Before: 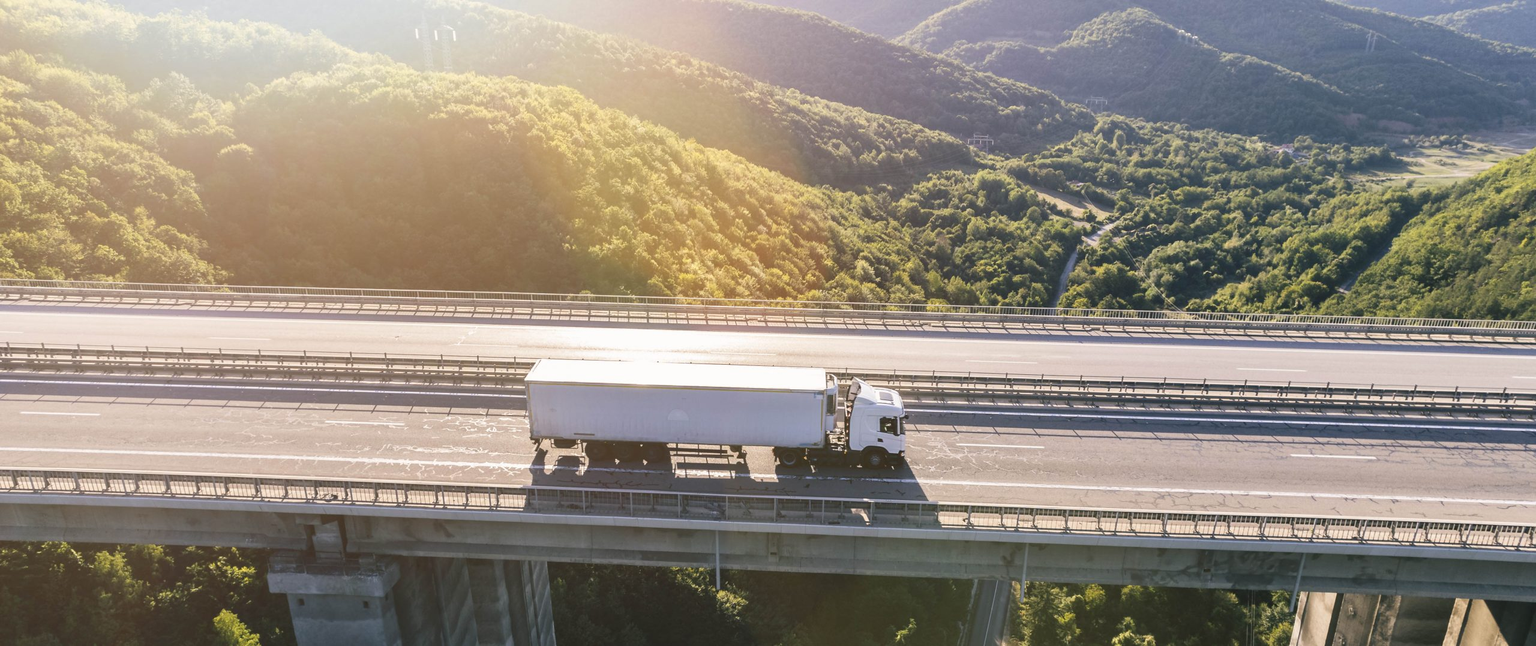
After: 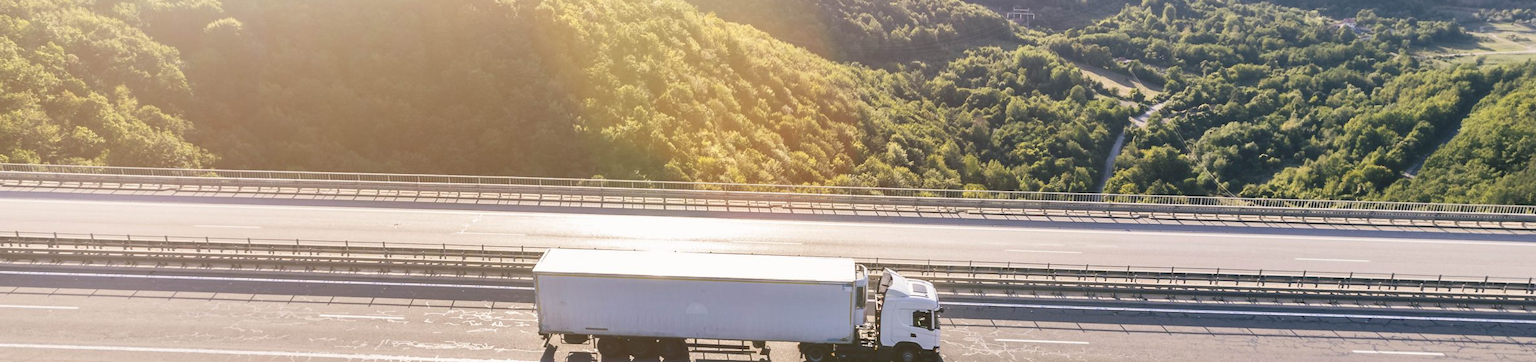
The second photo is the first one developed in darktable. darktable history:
crop: left 1.793%, top 19.694%, right 4.739%, bottom 27.841%
